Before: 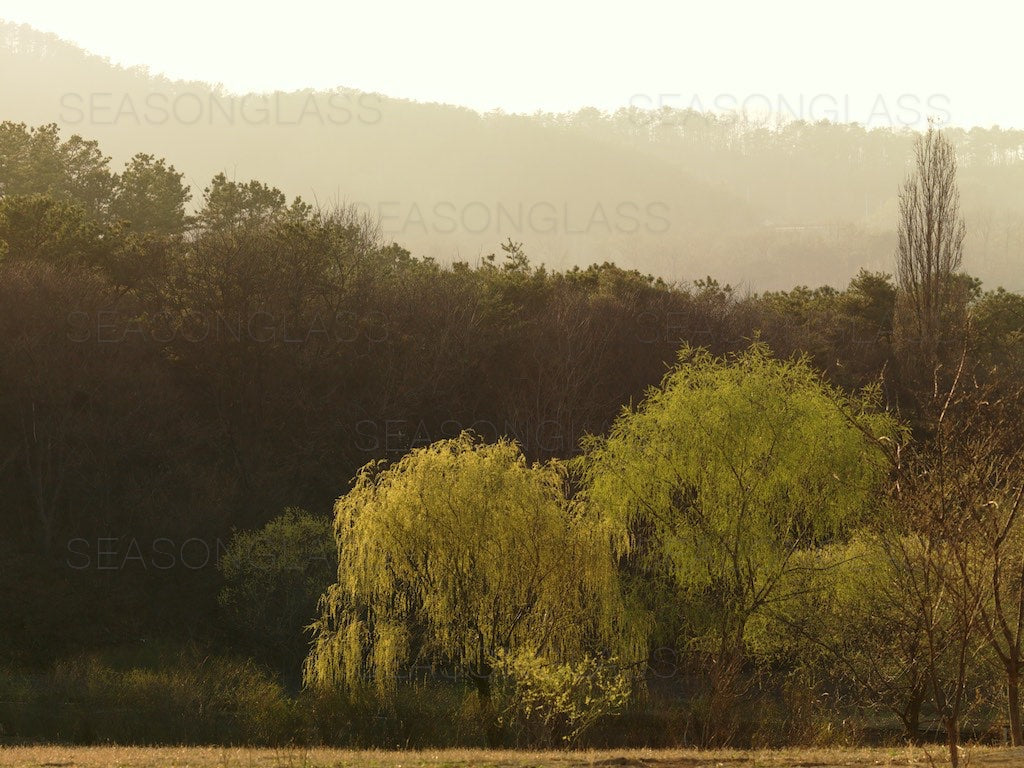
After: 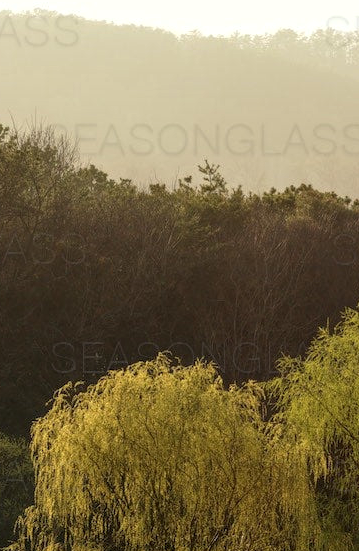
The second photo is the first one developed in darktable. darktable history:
local contrast: on, module defaults
crop and rotate: left 29.61%, top 10.19%, right 35.292%, bottom 17.988%
